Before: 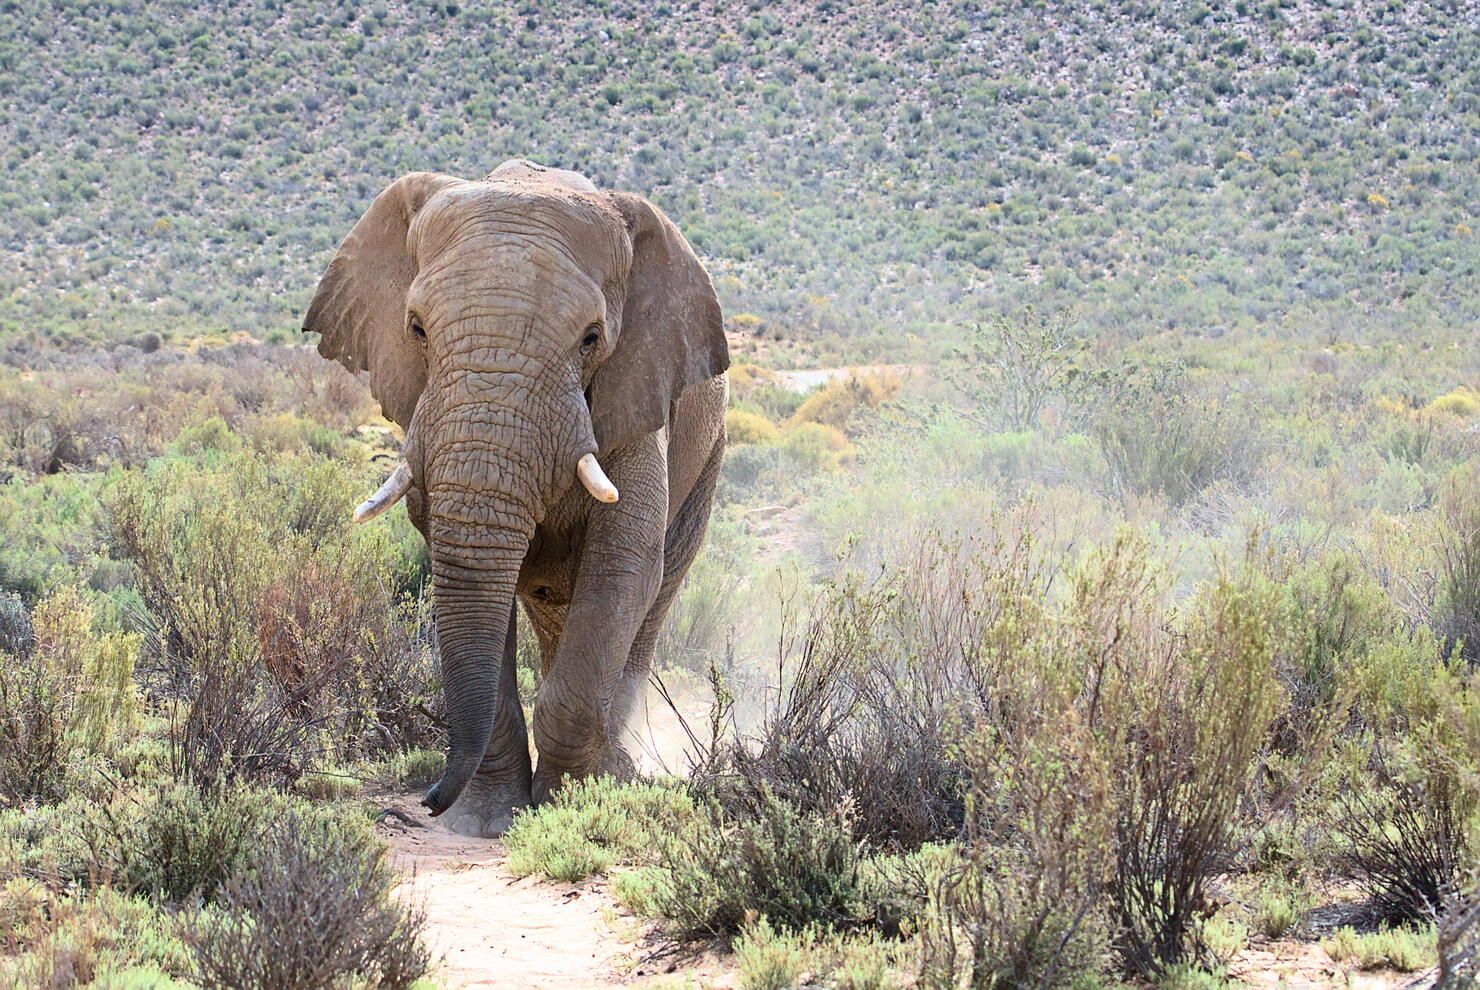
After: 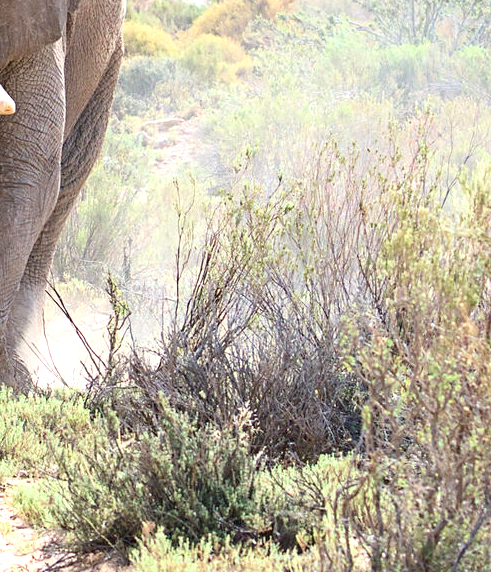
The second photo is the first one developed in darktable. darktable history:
levels: white 99.94%, levels [0, 0.435, 0.917]
crop: left 40.81%, top 39.221%, right 25.955%, bottom 2.953%
